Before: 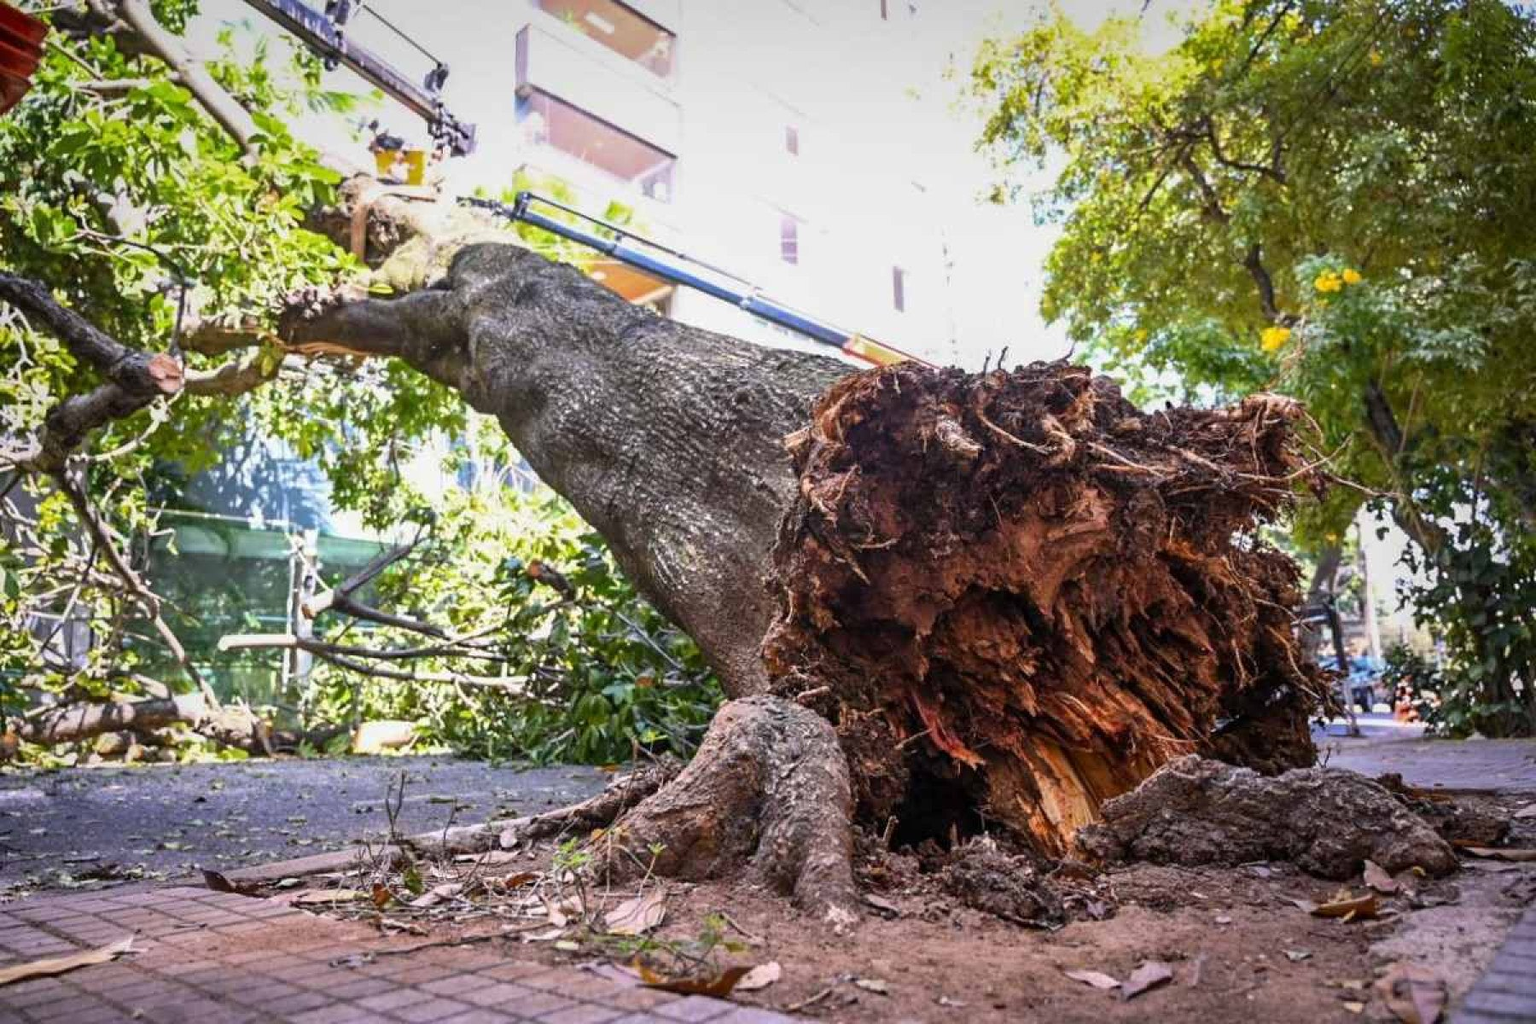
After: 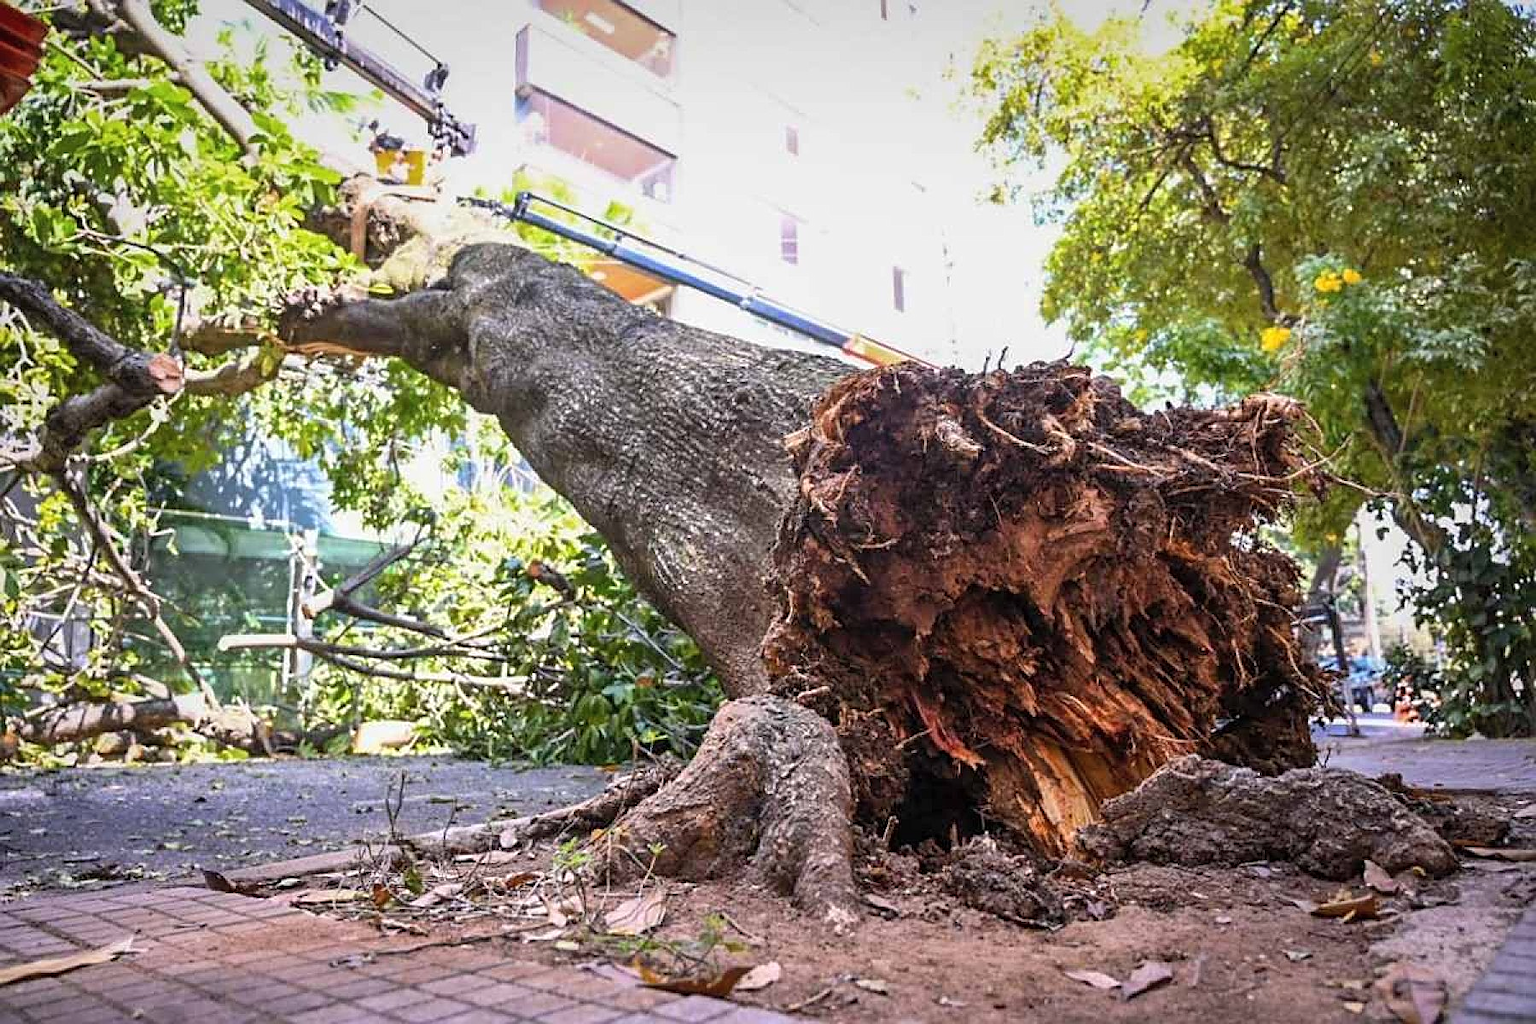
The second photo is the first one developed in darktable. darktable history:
sharpen: on, module defaults
white balance: emerald 1
contrast brightness saturation: contrast 0.05, brightness 0.06, saturation 0.01
